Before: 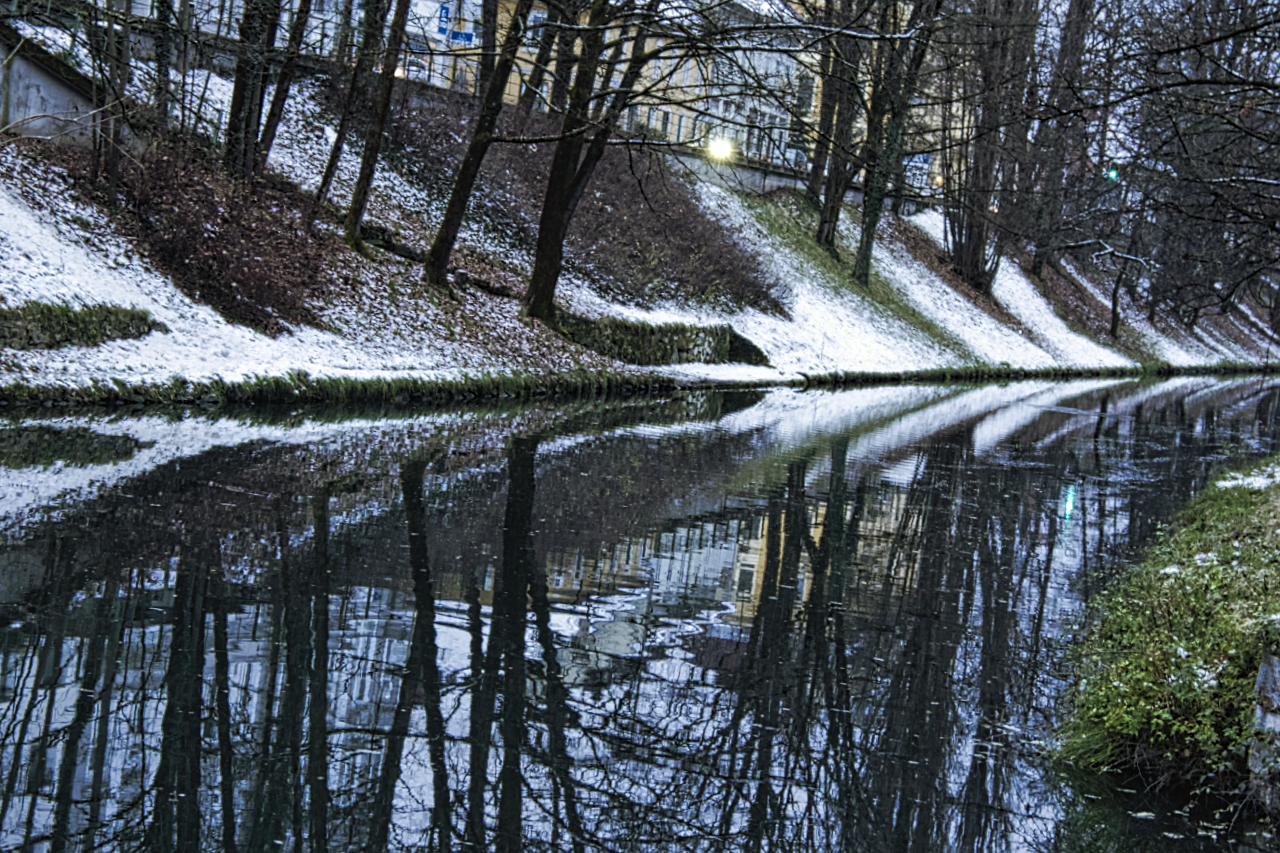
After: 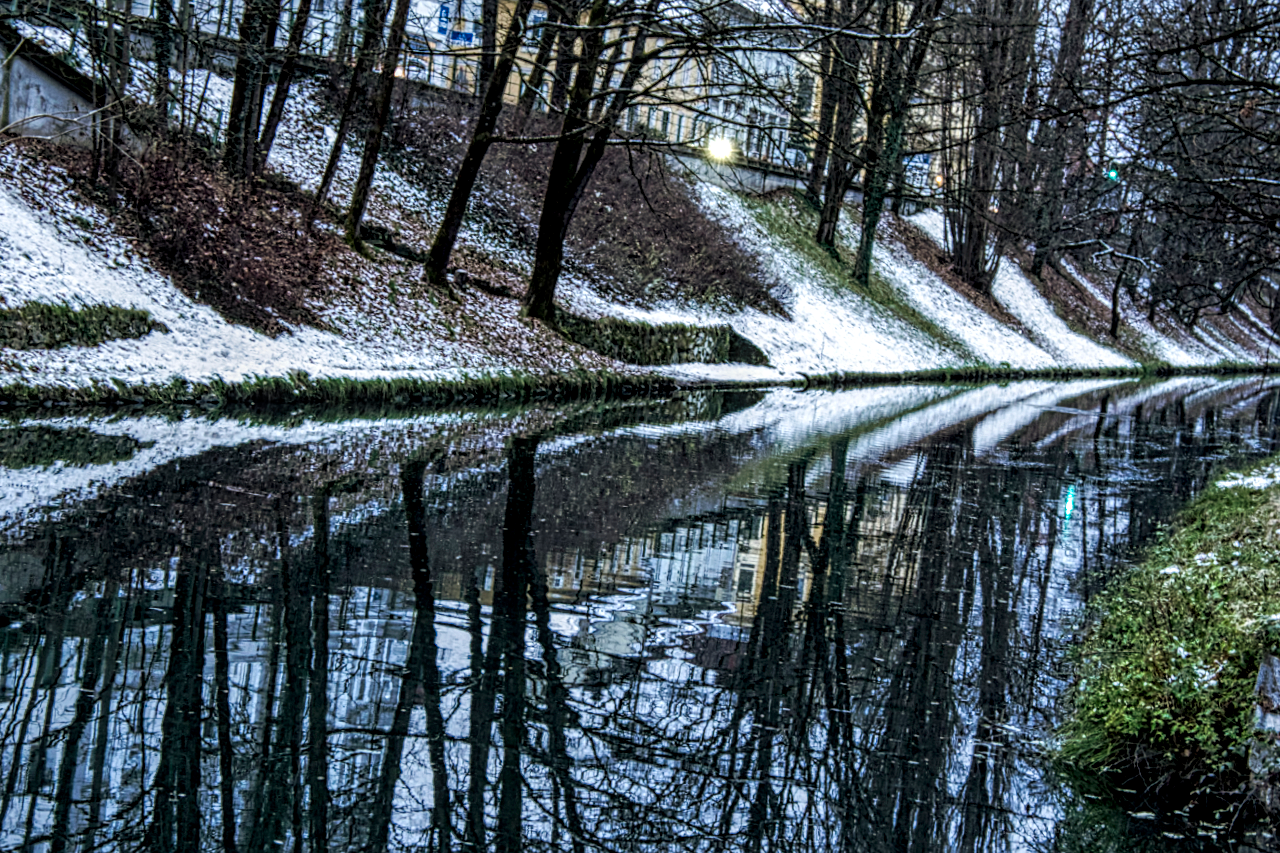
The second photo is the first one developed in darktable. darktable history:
local contrast: highlights 22%, detail 150%
